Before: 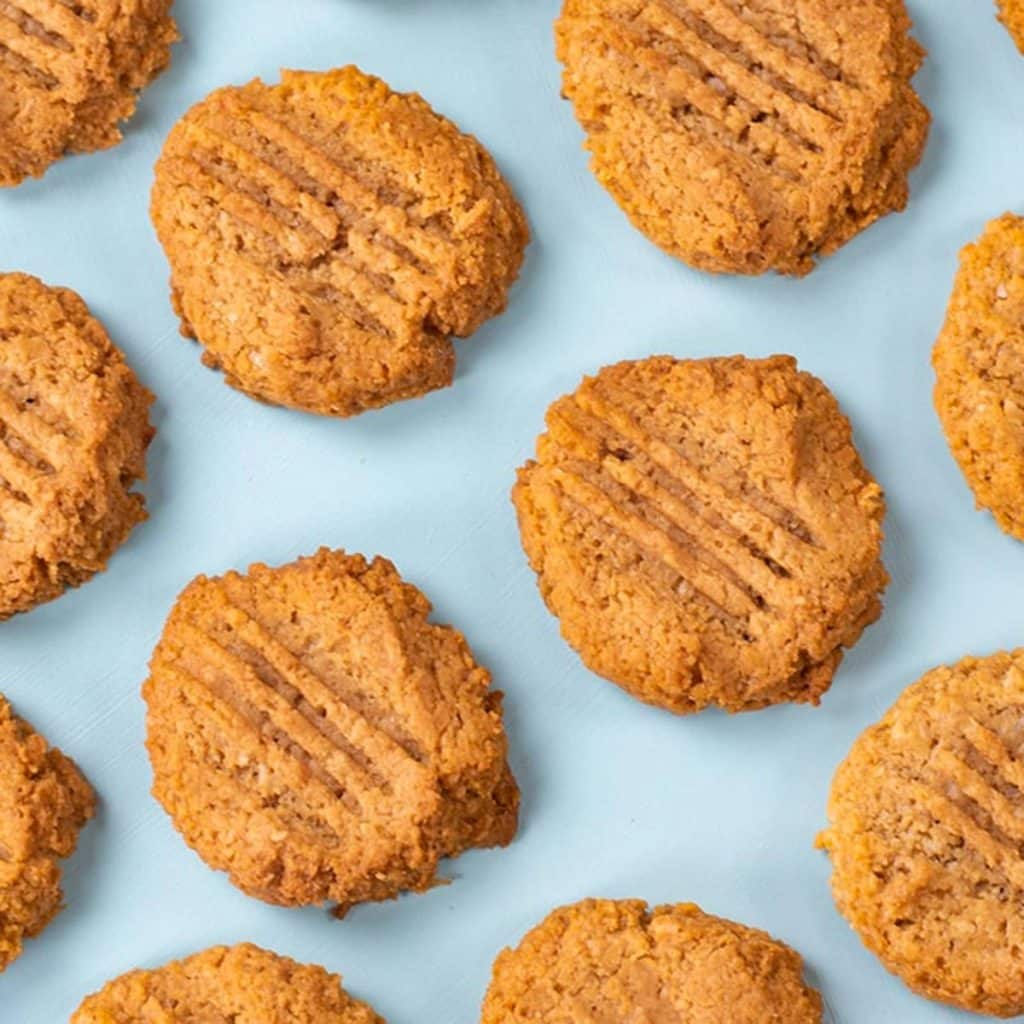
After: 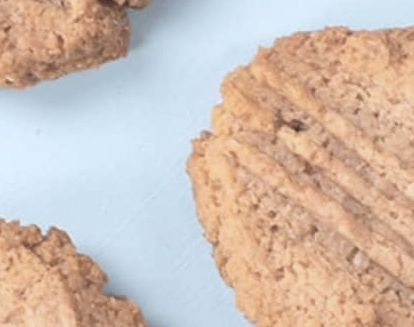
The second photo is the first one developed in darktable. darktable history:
contrast brightness saturation: brightness 0.18, saturation -0.5
color correction: highlights a* -0.137, highlights b* -5.91, shadows a* -0.137, shadows b* -0.137
crop: left 31.751%, top 32.172%, right 27.8%, bottom 35.83%
